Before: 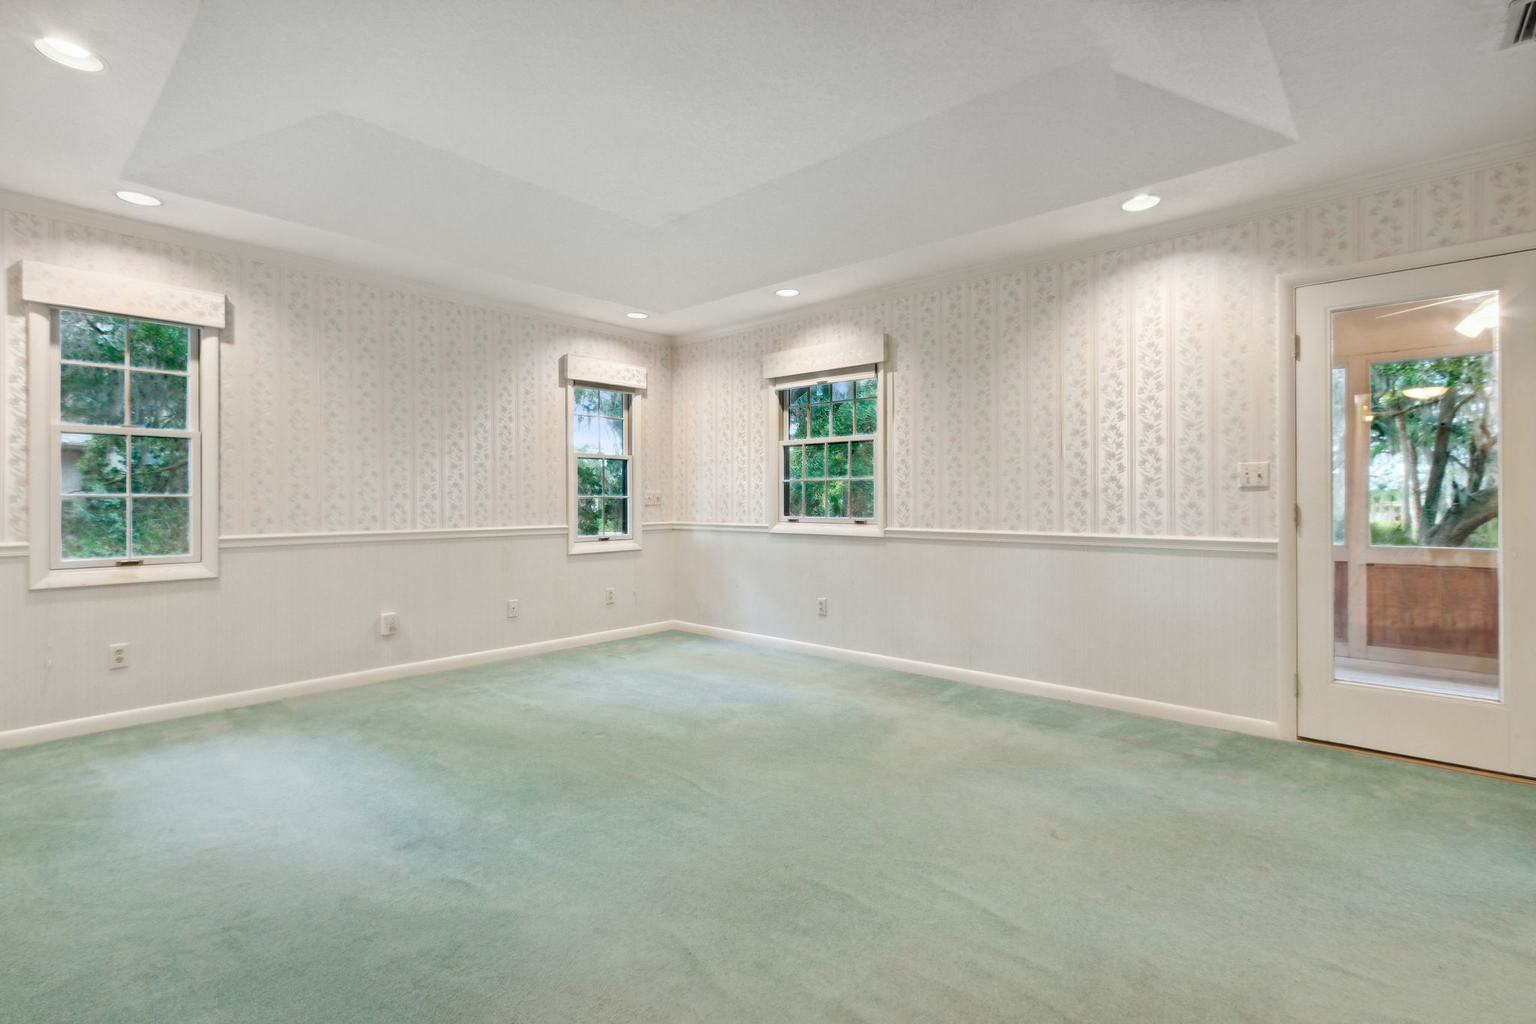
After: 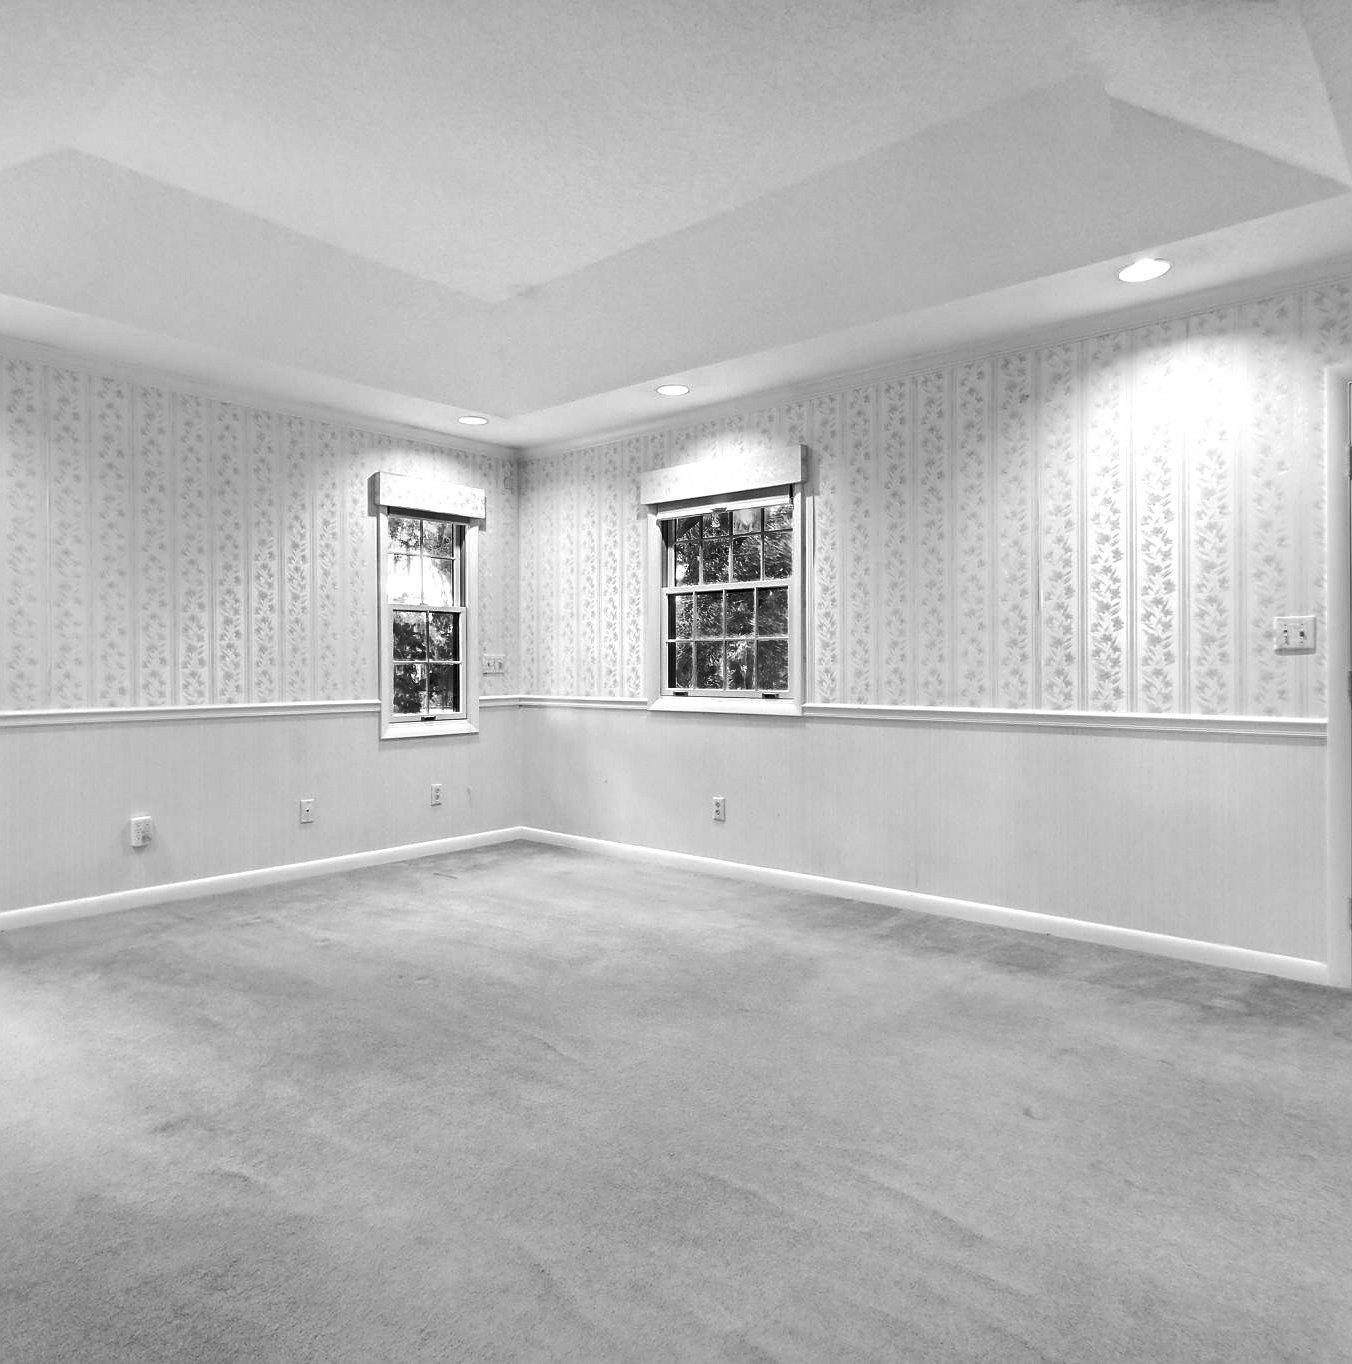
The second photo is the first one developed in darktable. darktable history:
sharpen: on, module defaults
crop and rotate: left 18.442%, right 15.508%
tone equalizer: -8 EV -0.417 EV, -7 EV -0.389 EV, -6 EV -0.333 EV, -5 EV -0.222 EV, -3 EV 0.222 EV, -2 EV 0.333 EV, -1 EV 0.389 EV, +0 EV 0.417 EV, edges refinement/feathering 500, mask exposure compensation -1.57 EV, preserve details no
monochrome: on, module defaults
shadows and highlights: radius 337.17, shadows 29.01, soften with gaussian
